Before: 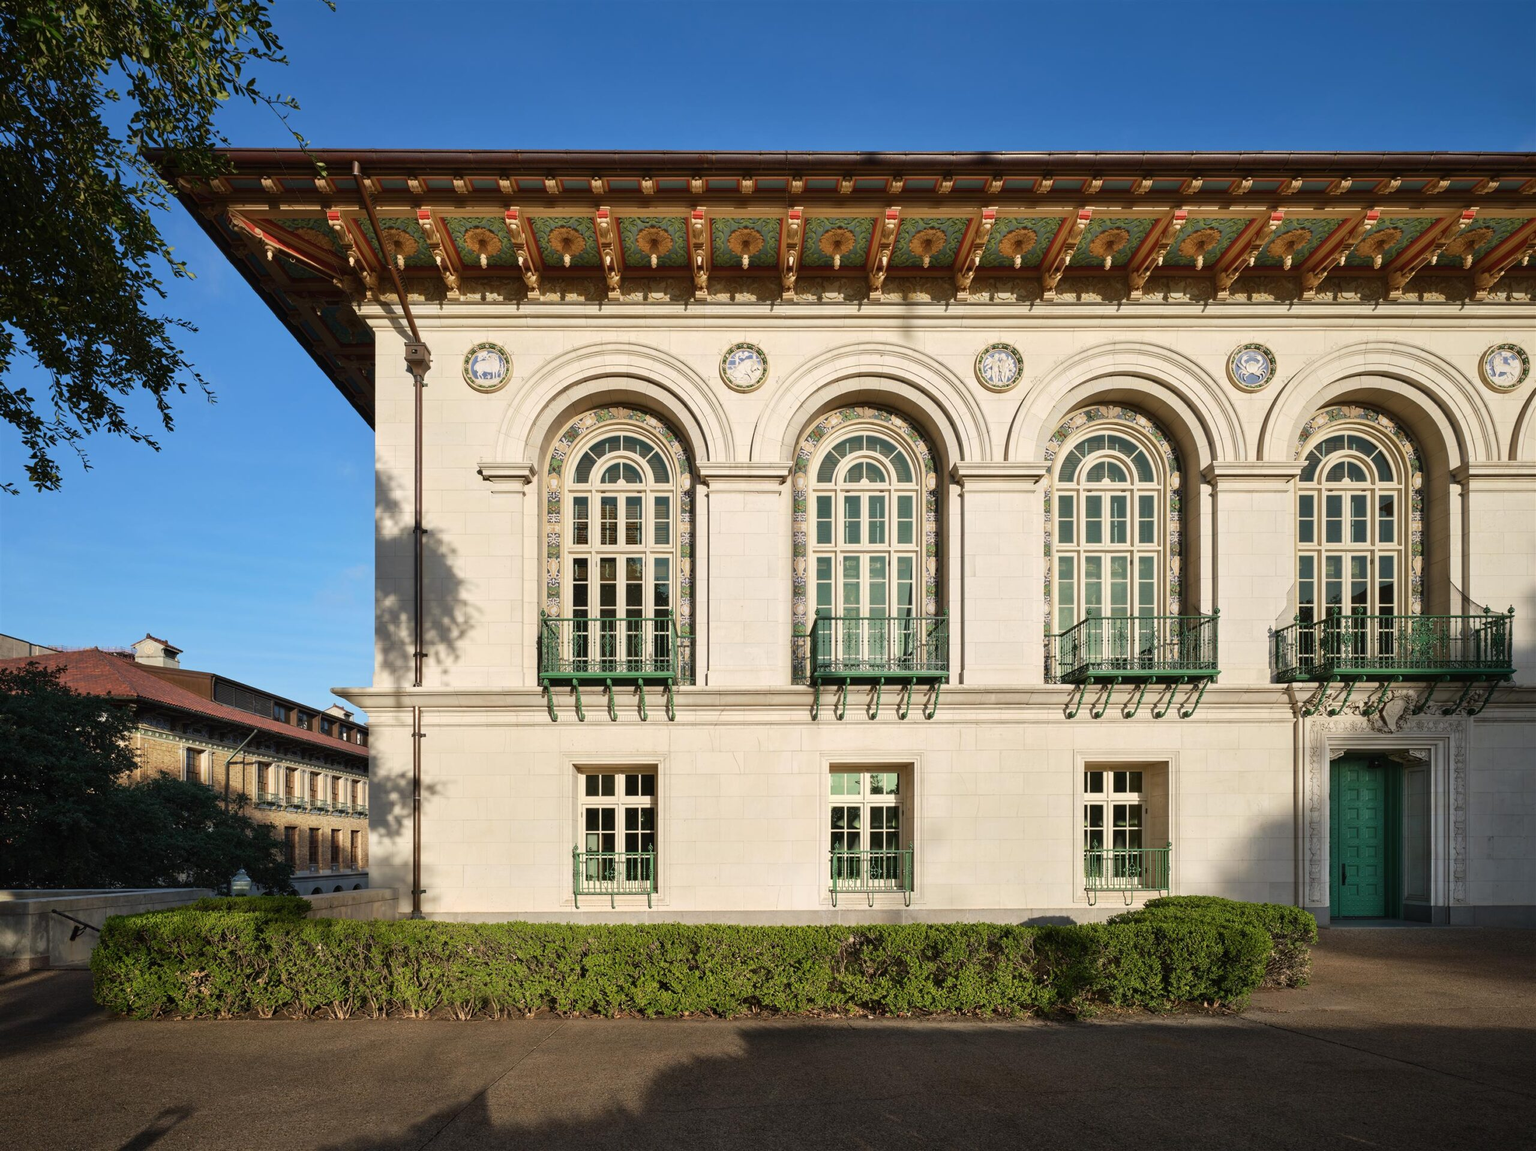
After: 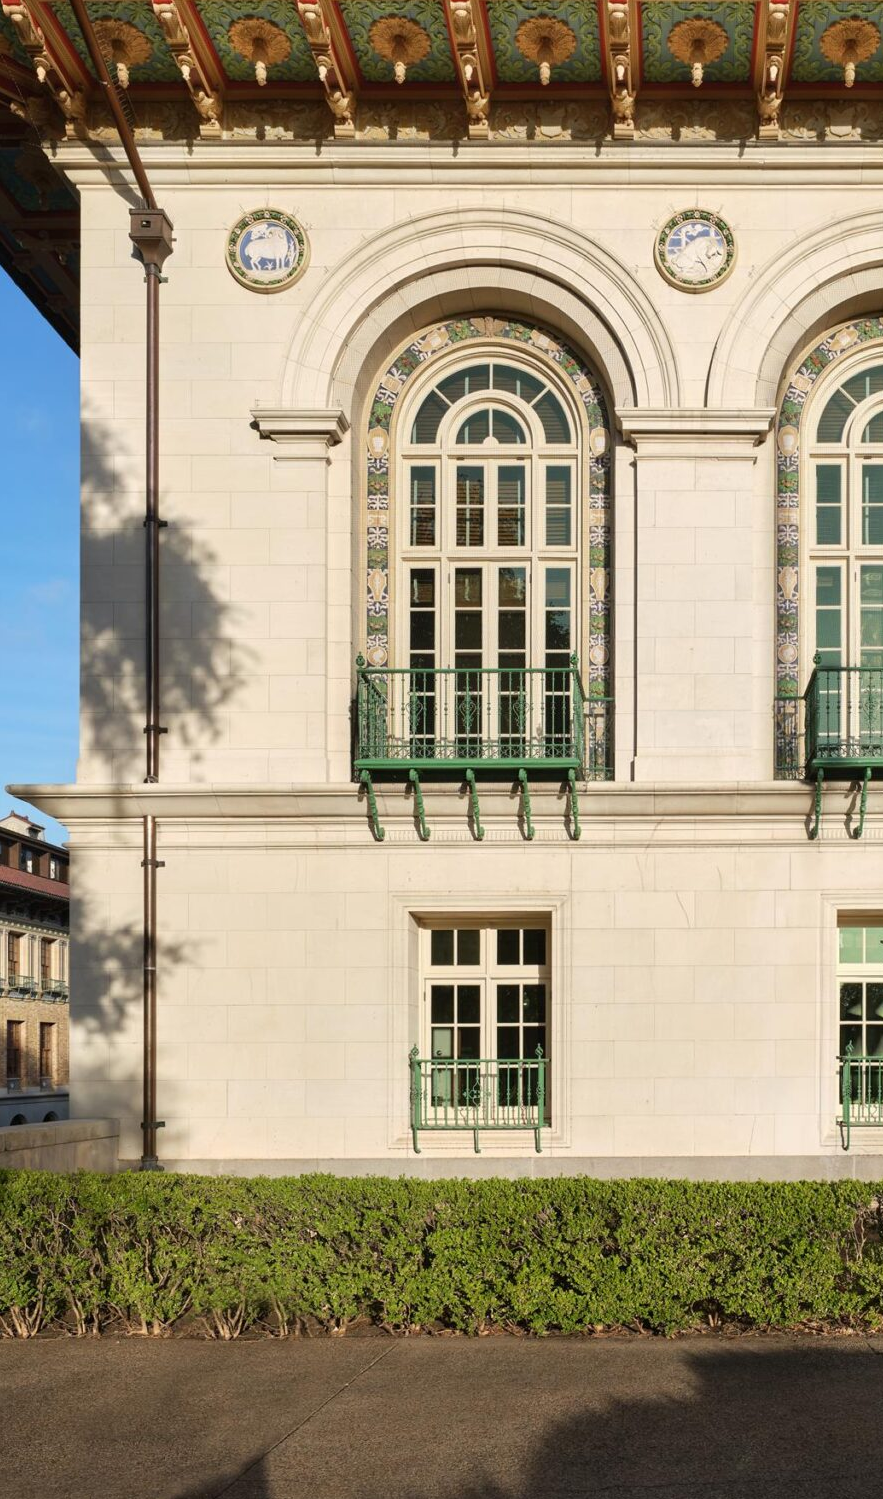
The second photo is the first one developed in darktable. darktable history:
crop and rotate: left 21.3%, top 18.879%, right 44.206%, bottom 2.995%
